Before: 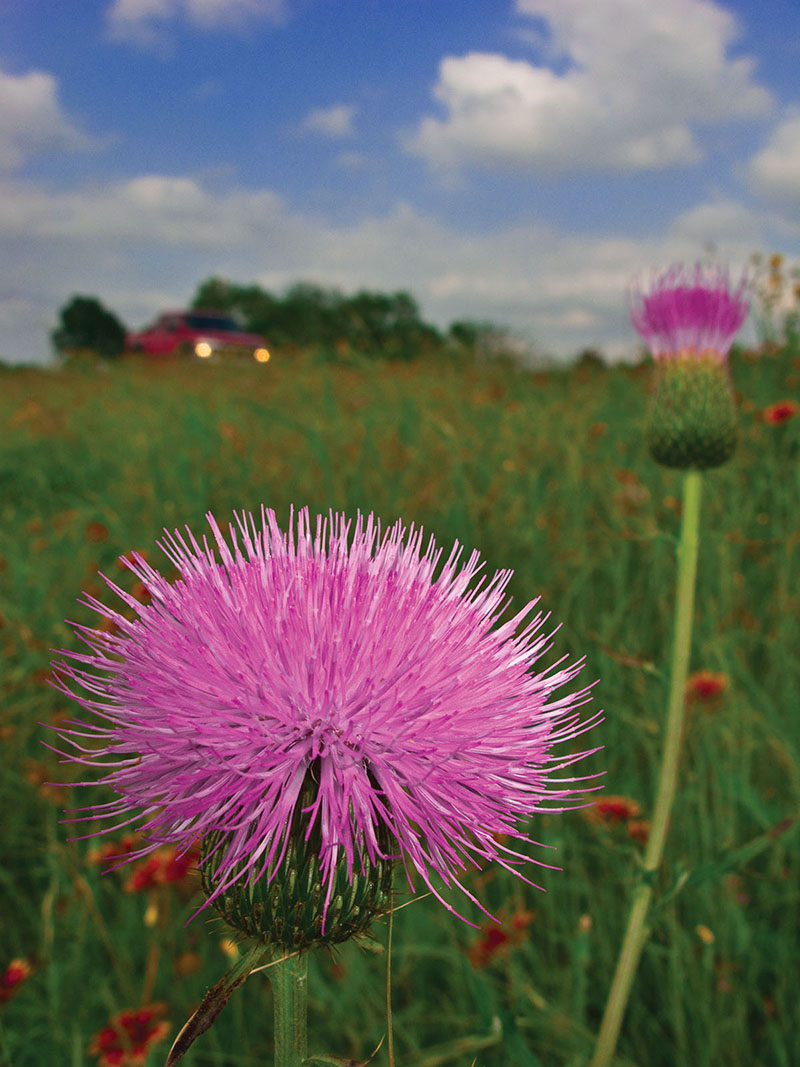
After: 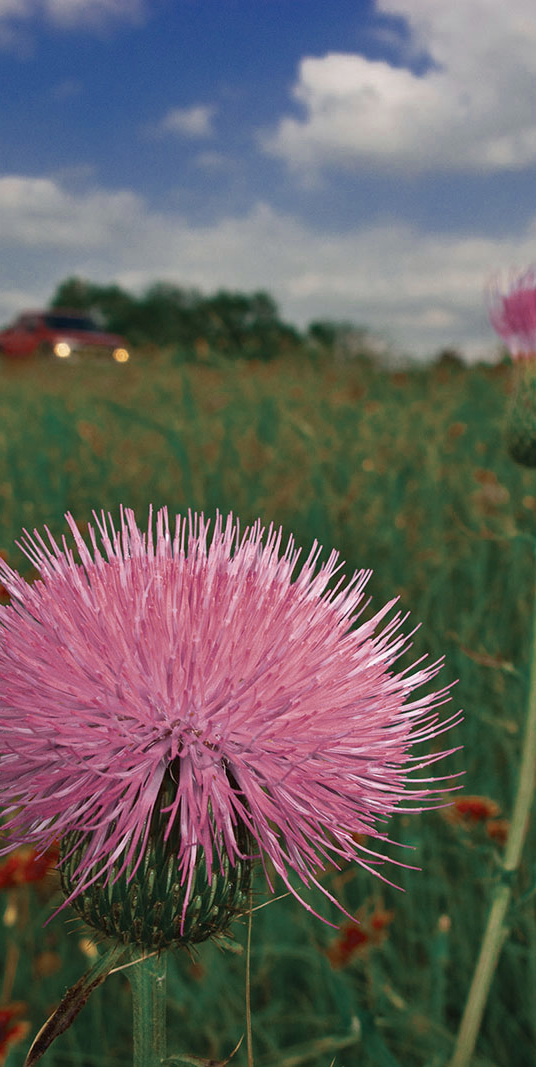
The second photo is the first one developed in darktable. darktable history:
crop and rotate: left 17.682%, right 15.242%
exposure: black level correction 0.001, compensate highlight preservation false
color zones: curves: ch0 [(0, 0.5) (0.125, 0.4) (0.25, 0.5) (0.375, 0.4) (0.5, 0.4) (0.625, 0.35) (0.75, 0.35) (0.875, 0.5)]; ch1 [(0, 0.35) (0.125, 0.45) (0.25, 0.35) (0.375, 0.35) (0.5, 0.35) (0.625, 0.35) (0.75, 0.45) (0.875, 0.35)]; ch2 [(0, 0.6) (0.125, 0.5) (0.25, 0.5) (0.375, 0.6) (0.5, 0.6) (0.625, 0.5) (0.75, 0.5) (0.875, 0.5)]
